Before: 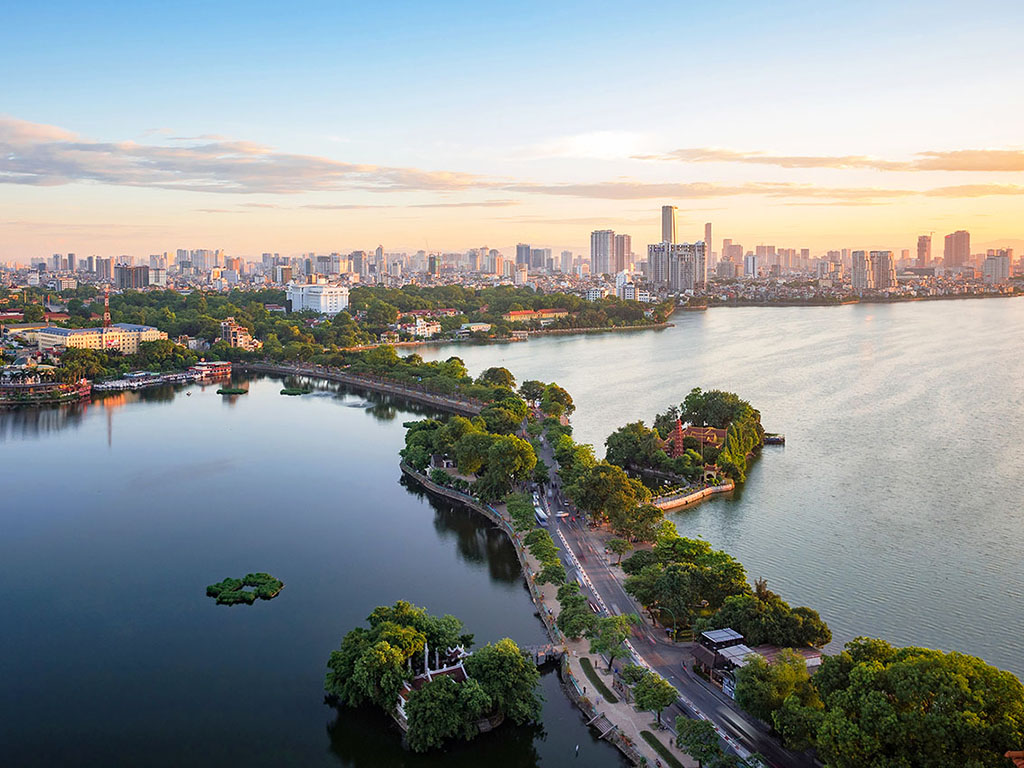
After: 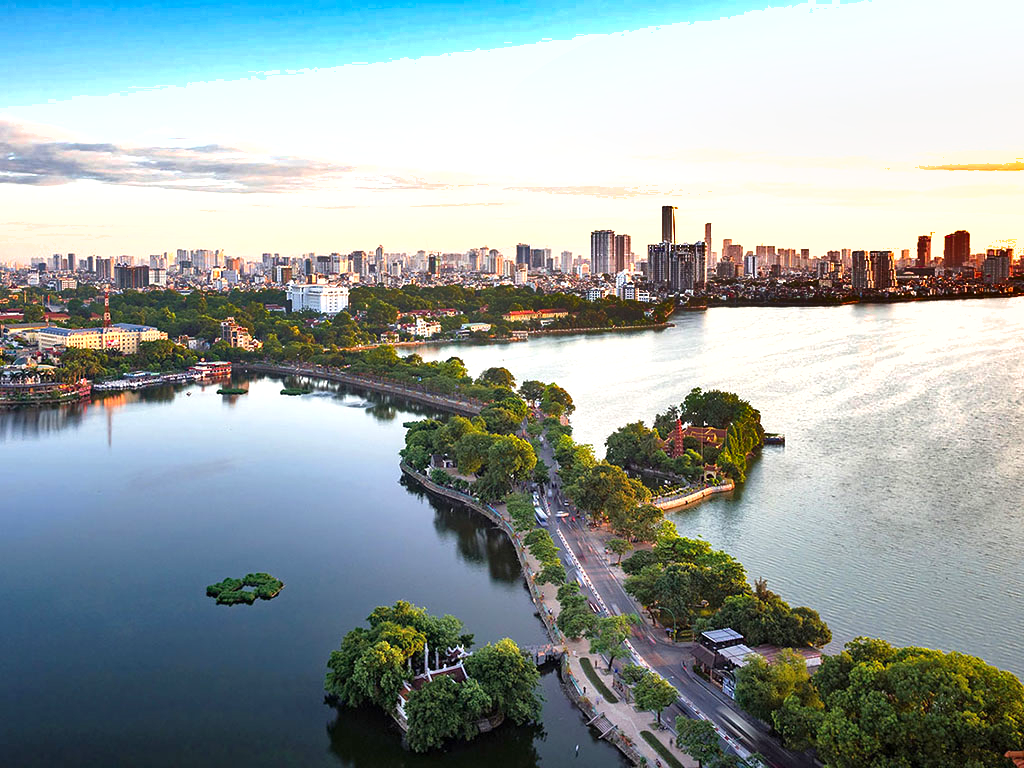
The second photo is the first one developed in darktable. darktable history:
exposure: exposure 0.6 EV, compensate highlight preservation false
shadows and highlights: shadows 30.63, highlights -63.22, shadows color adjustment 98%, highlights color adjustment 58.61%, soften with gaussian
